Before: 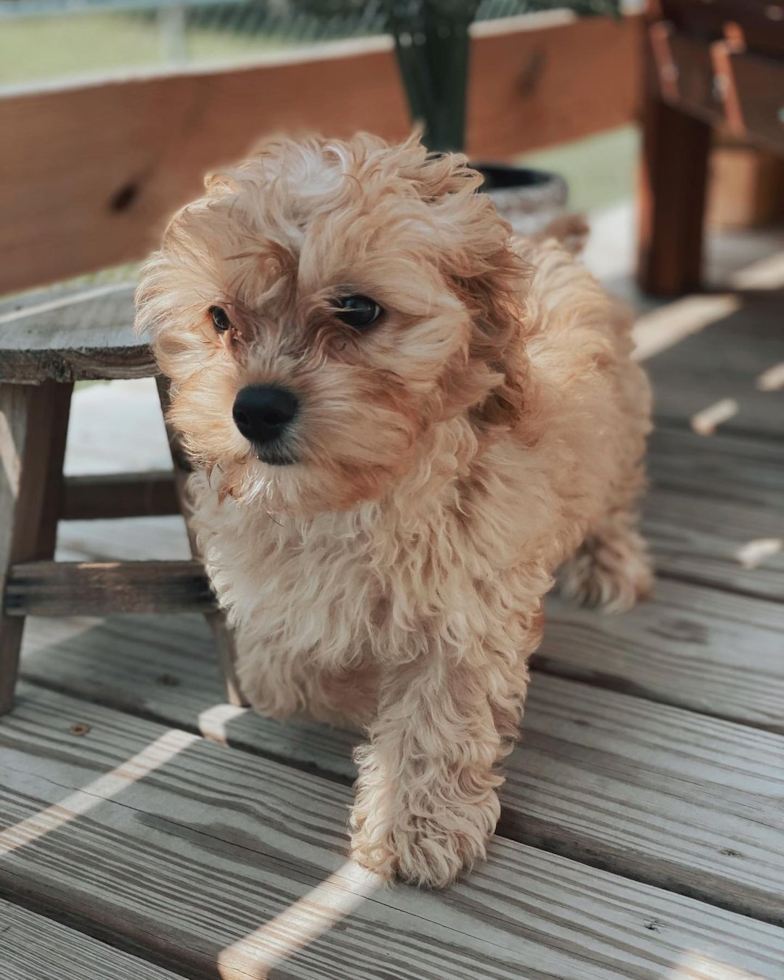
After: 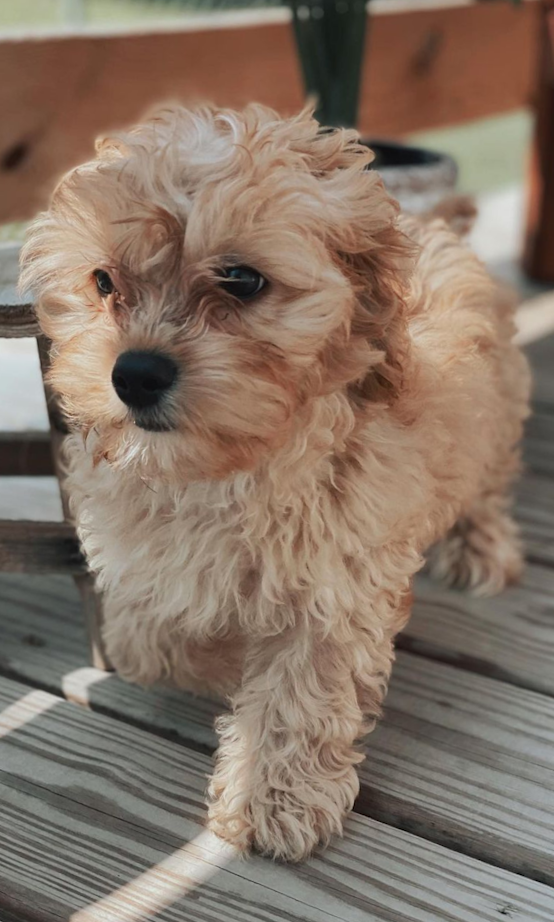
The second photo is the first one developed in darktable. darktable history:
crop and rotate: angle -2.9°, left 13.91%, top 0.039%, right 10.993%, bottom 0.014%
